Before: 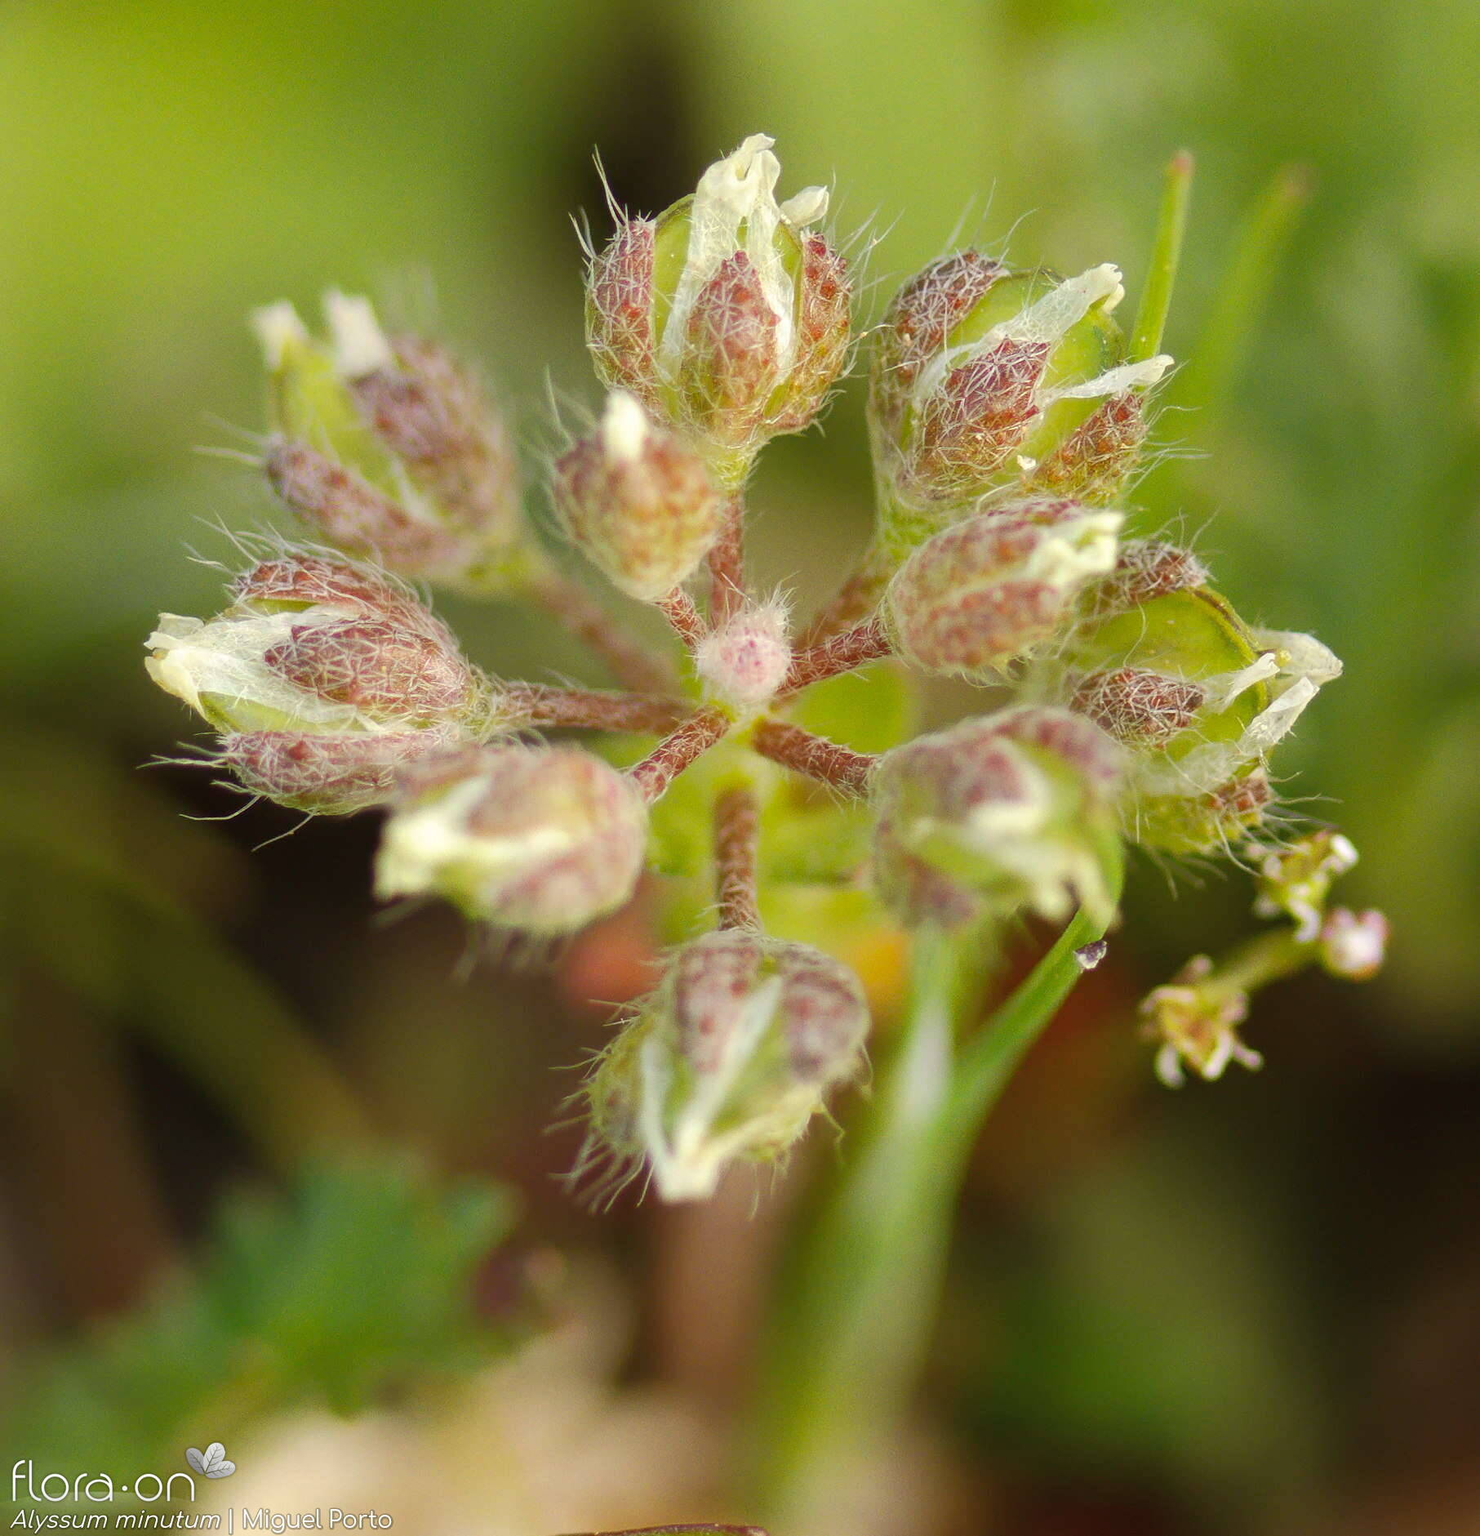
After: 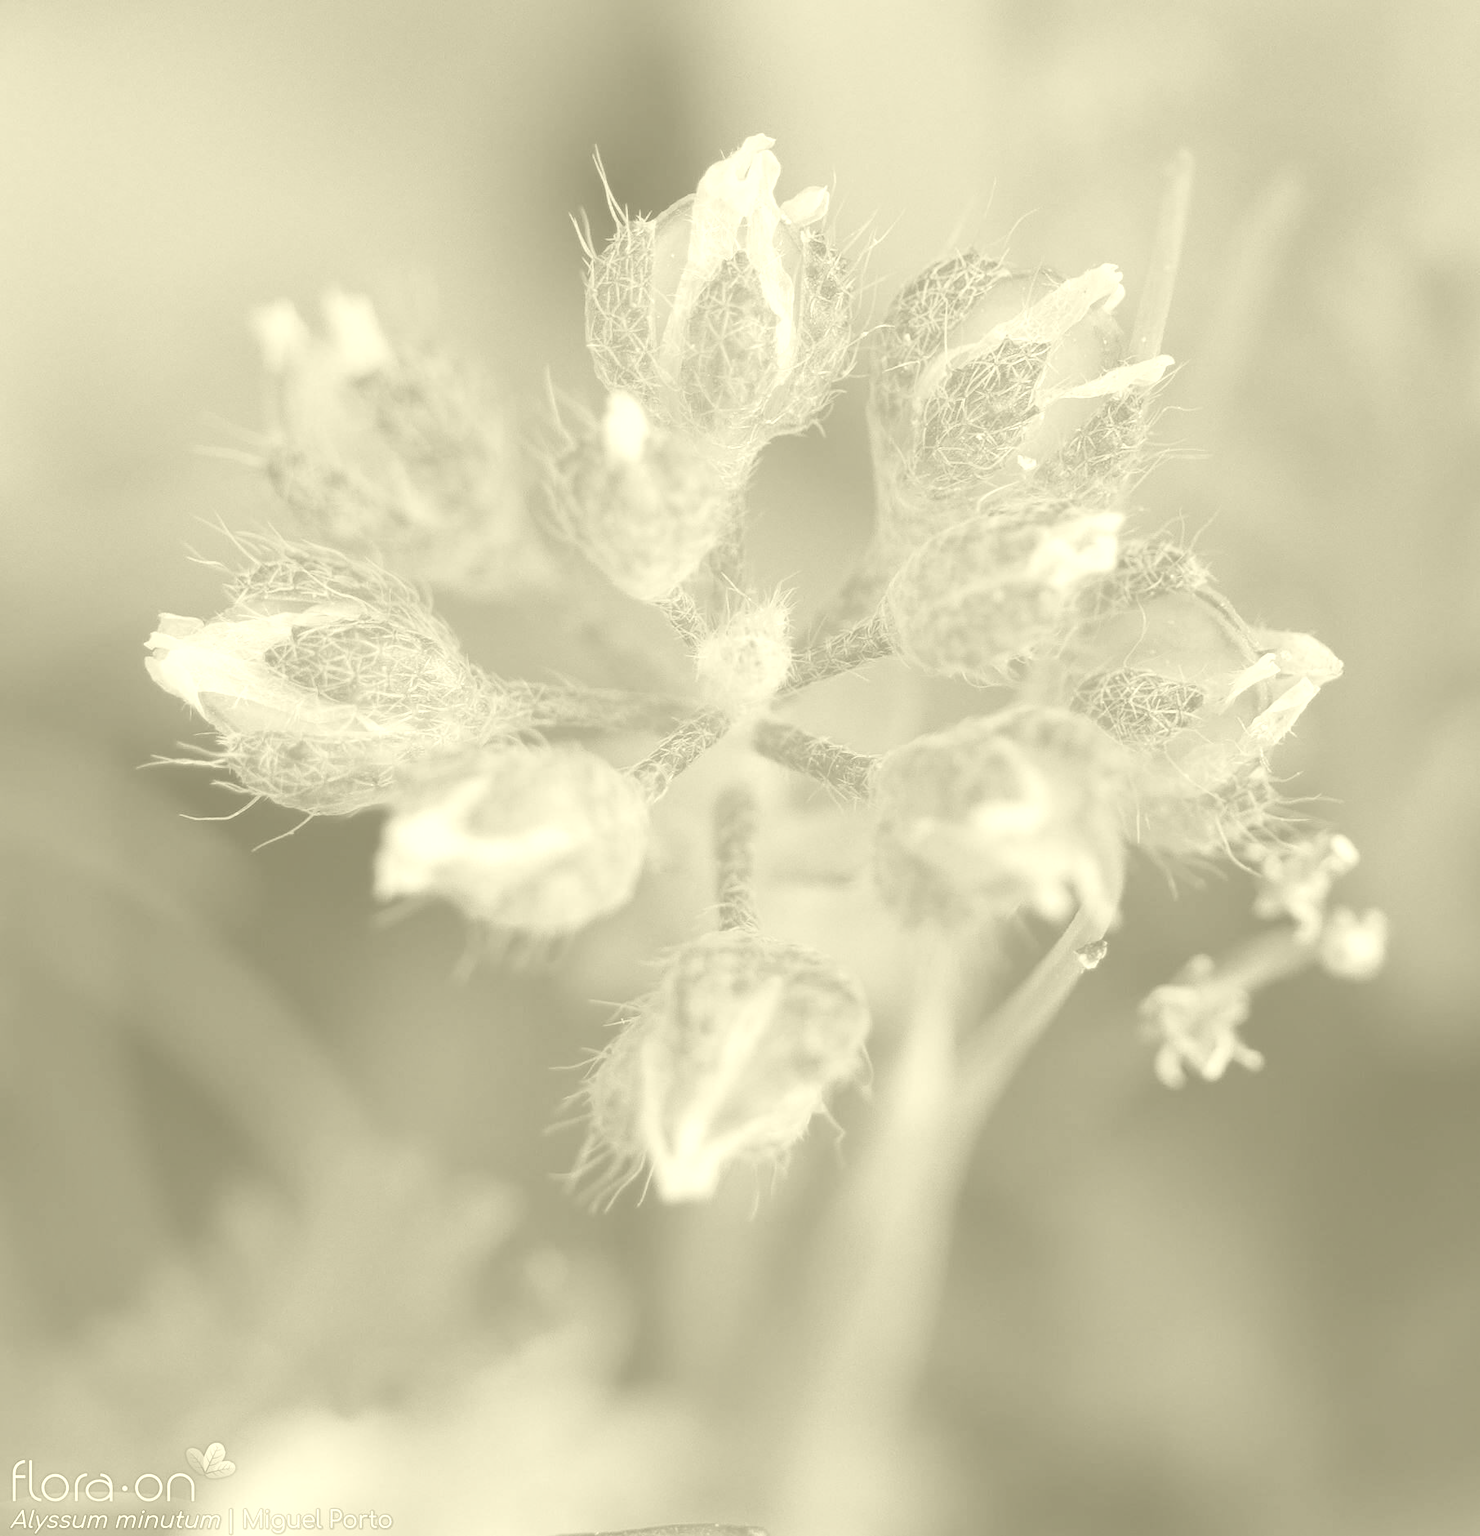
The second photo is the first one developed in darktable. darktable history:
color correction: saturation 0.8
colorize: hue 43.2°, saturation 40%, version 1
